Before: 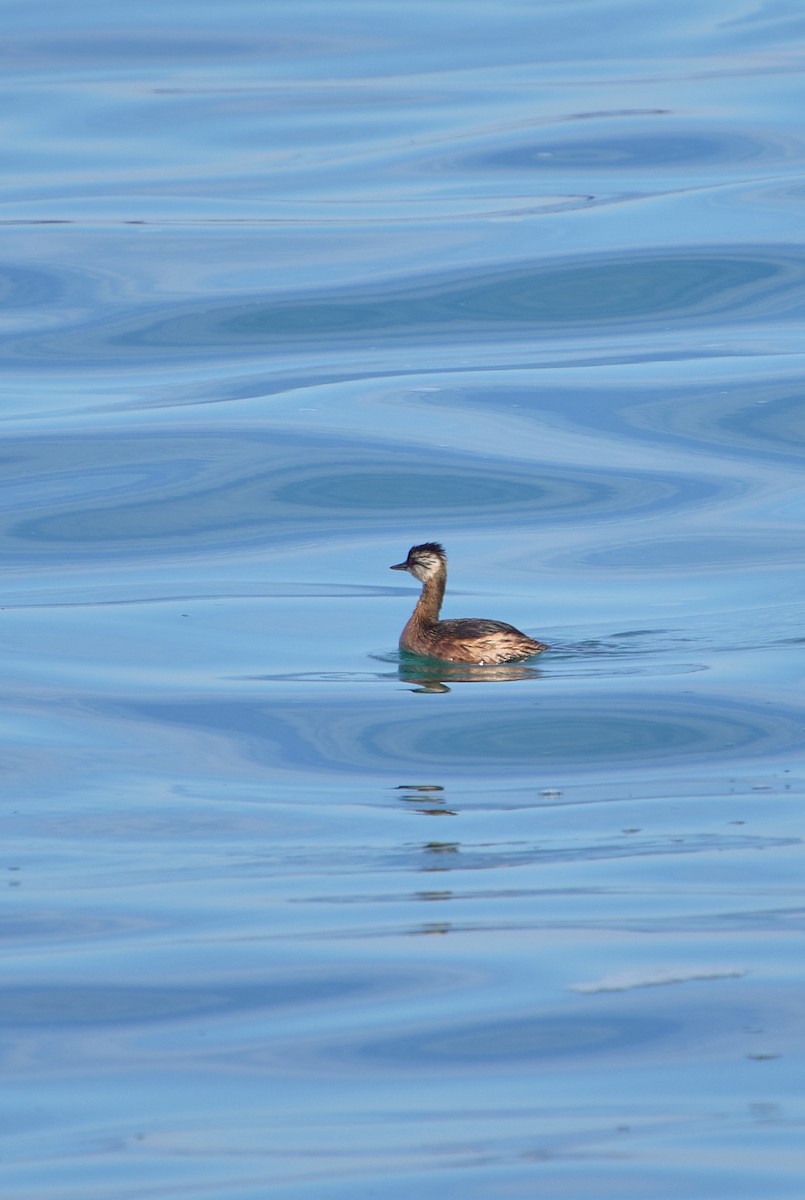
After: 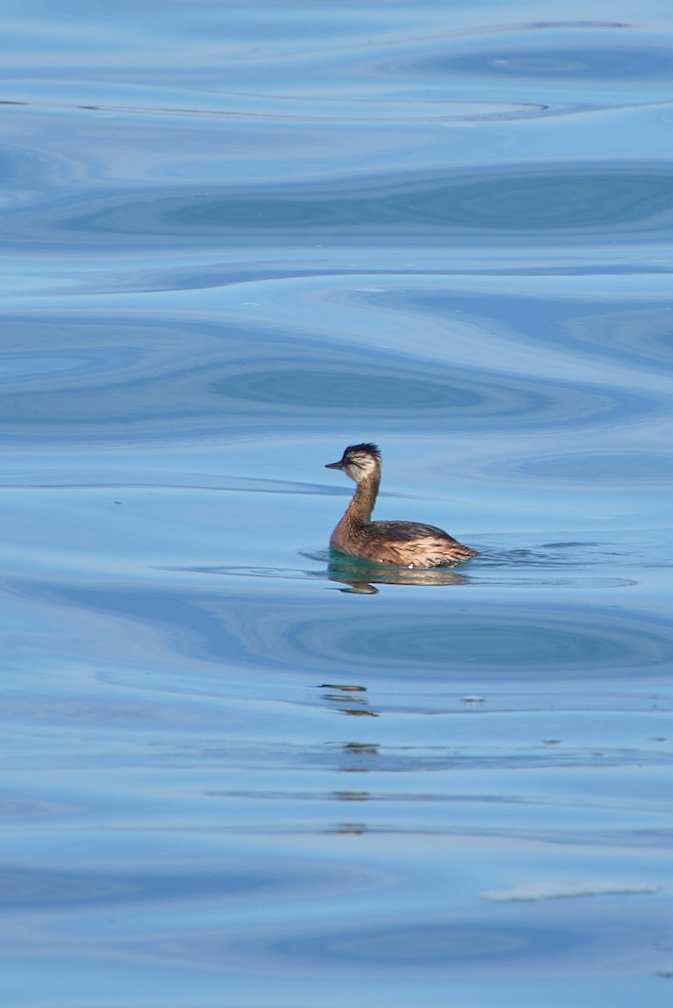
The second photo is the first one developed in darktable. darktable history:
crop and rotate: angle -3.07°, left 5.068%, top 5.172%, right 4.659%, bottom 4.187%
tone equalizer: smoothing diameter 24.92%, edges refinement/feathering 9.44, preserve details guided filter
